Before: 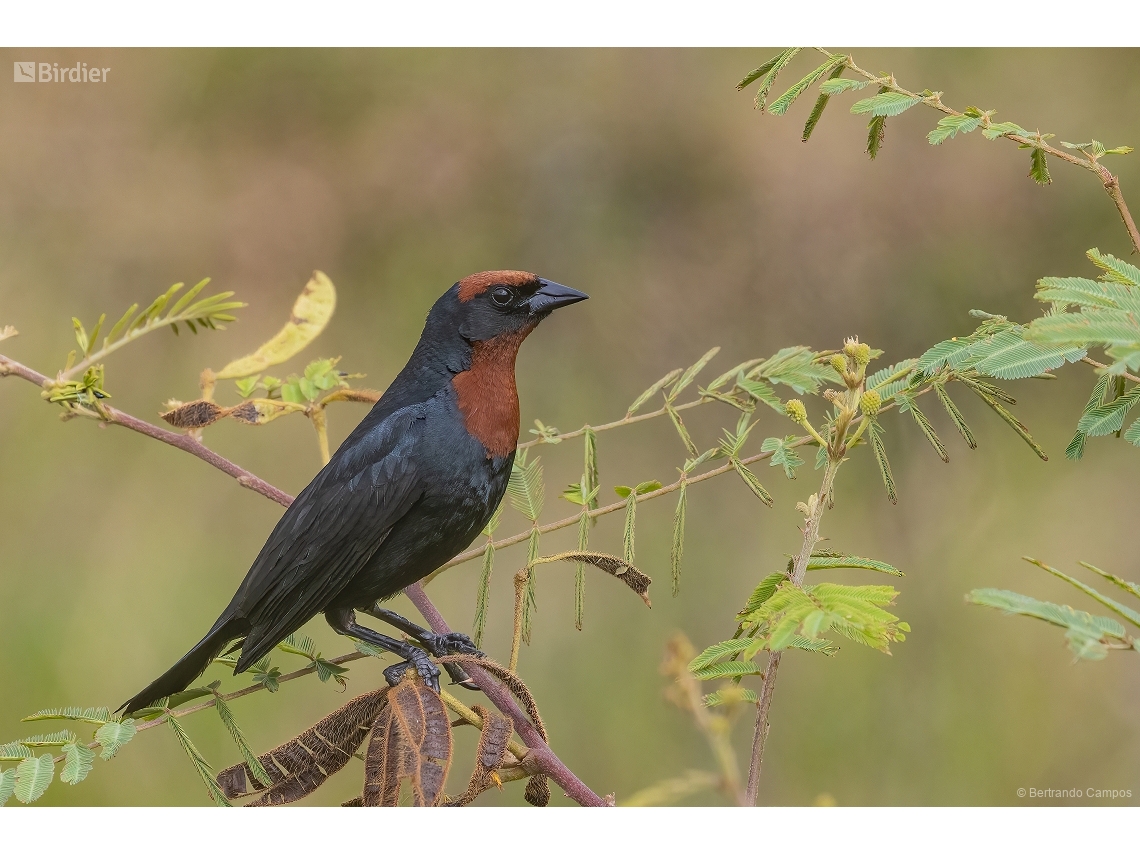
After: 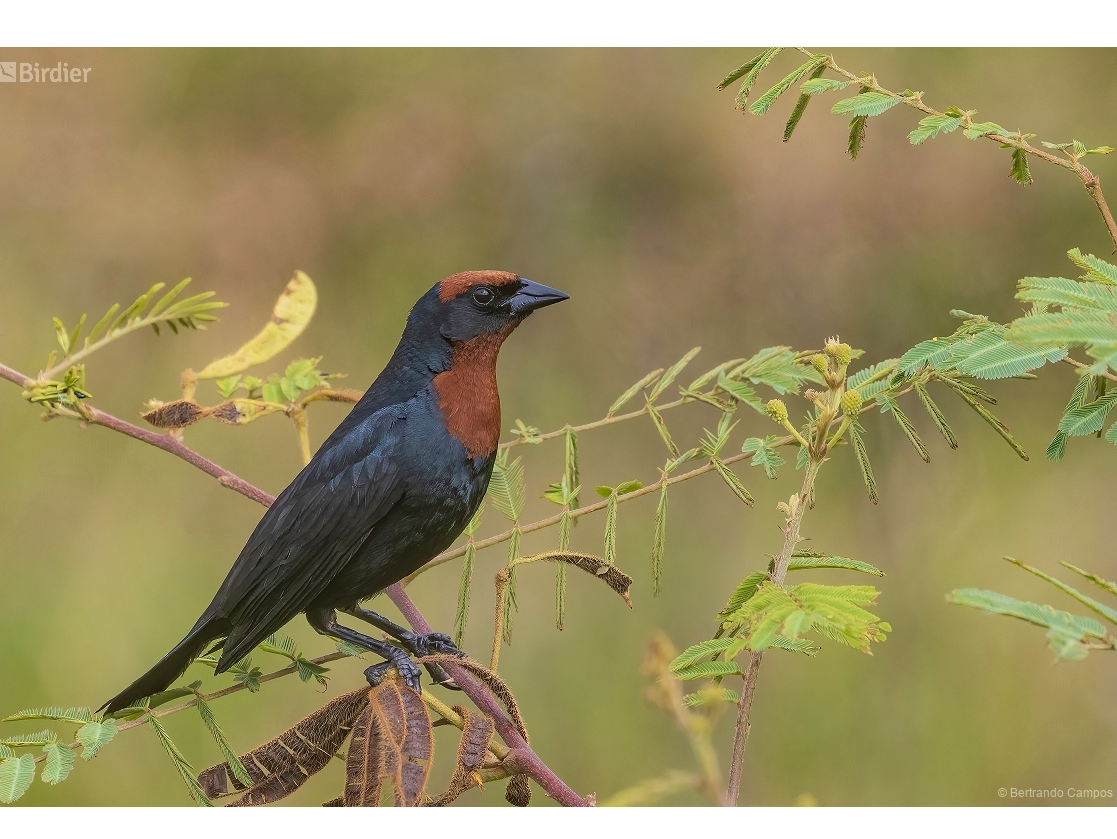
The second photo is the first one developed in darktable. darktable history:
crop: left 1.685%, right 0.28%, bottom 1.851%
velvia: on, module defaults
